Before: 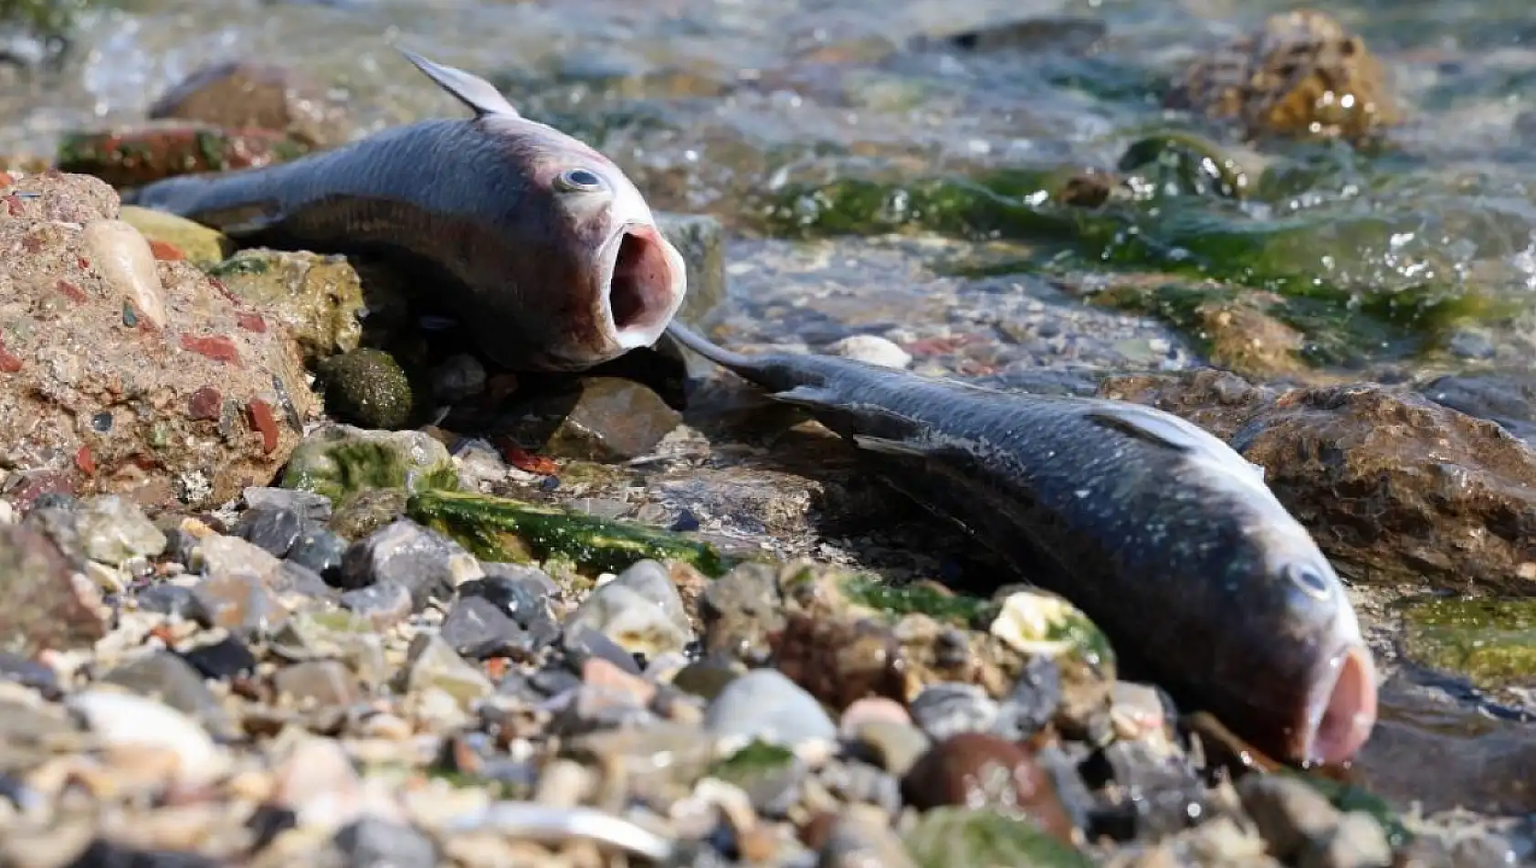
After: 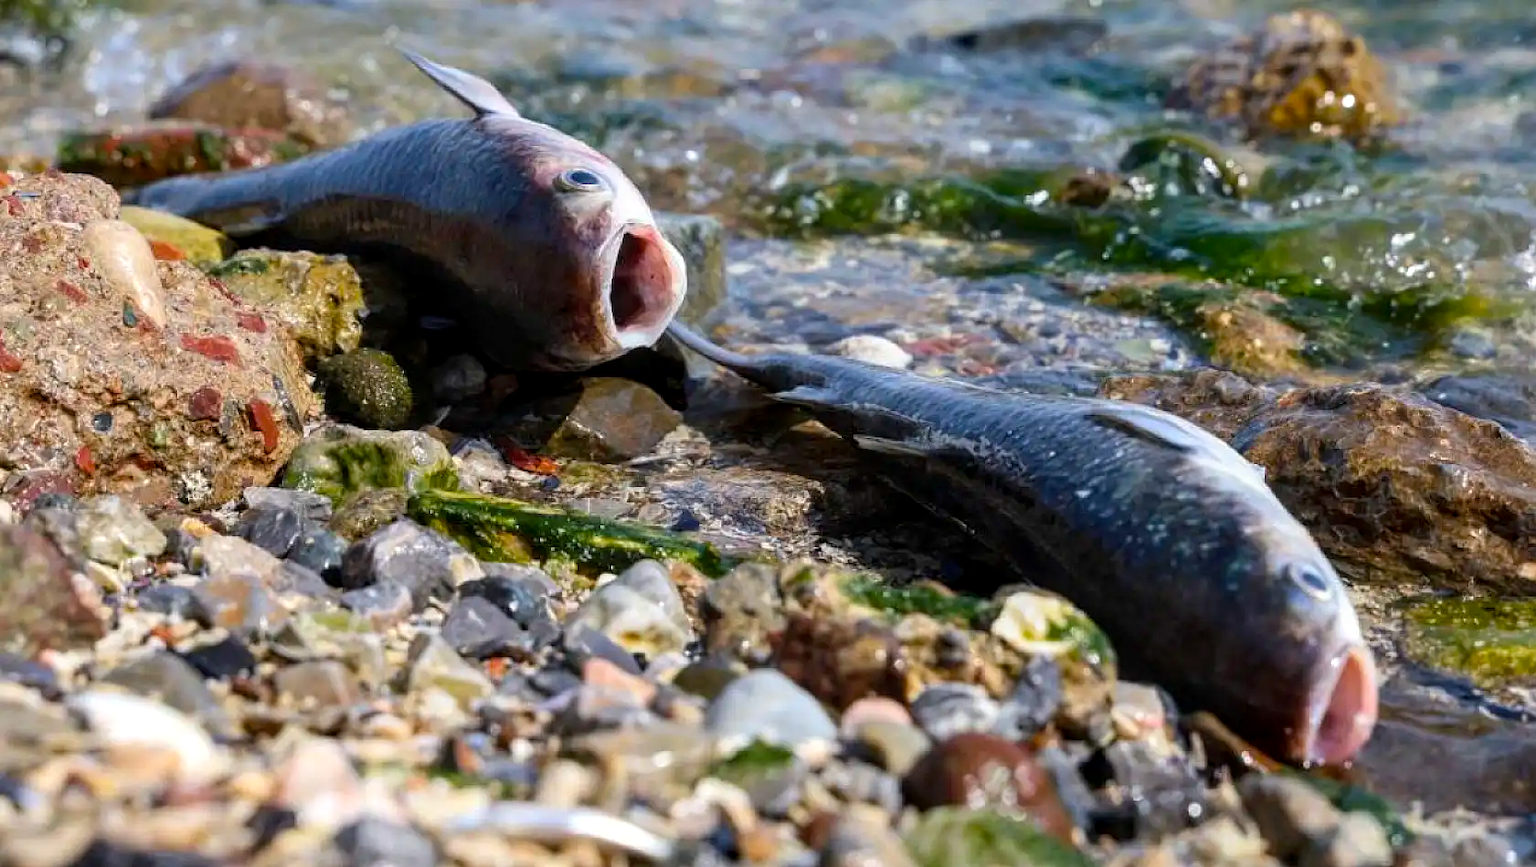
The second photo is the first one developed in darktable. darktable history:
color balance rgb: perceptual saturation grading › global saturation 30%, global vibrance 20%
local contrast: on, module defaults
